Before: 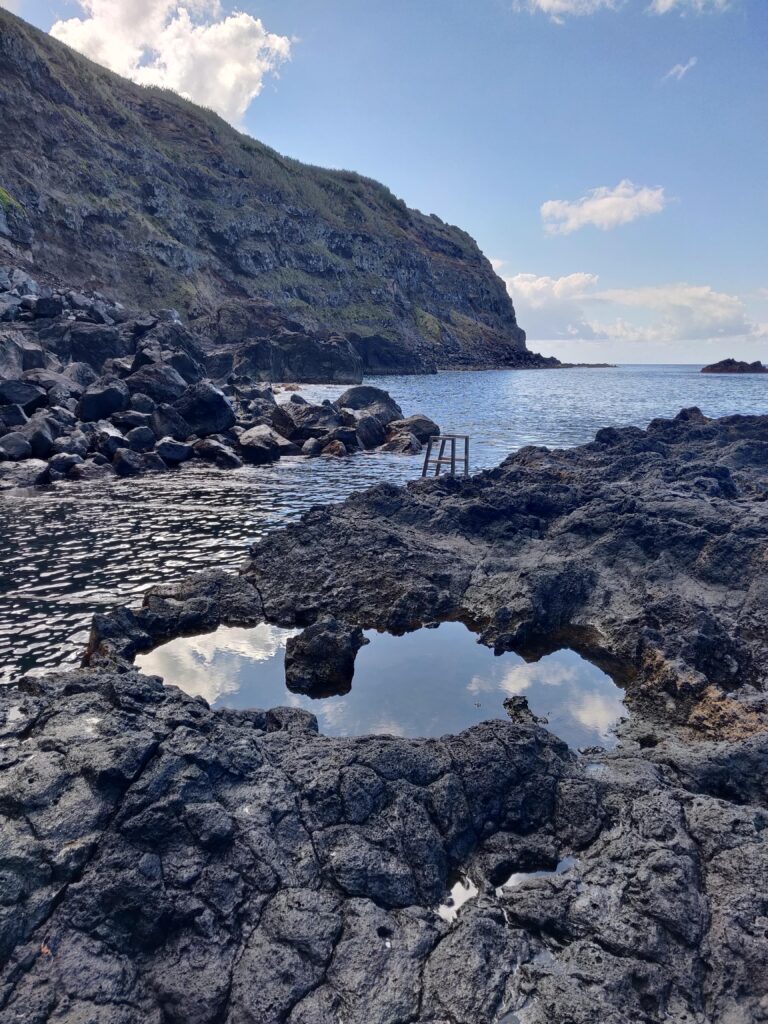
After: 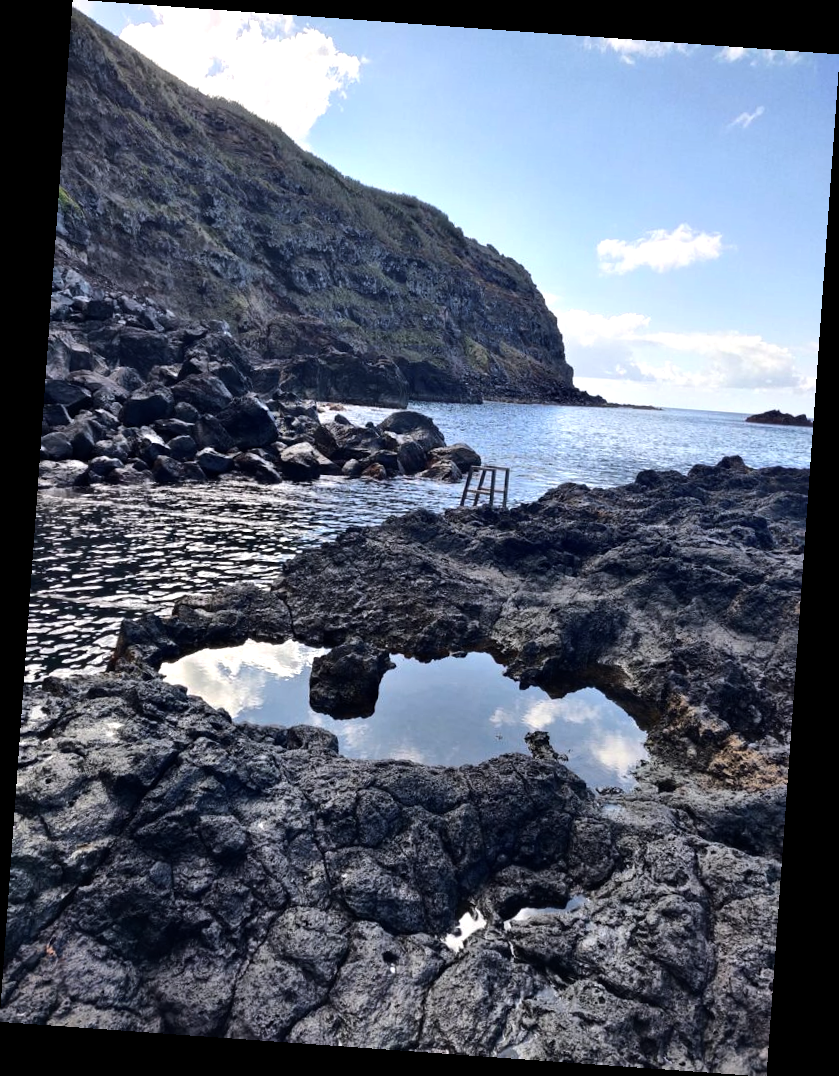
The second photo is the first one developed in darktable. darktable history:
rotate and perspective: rotation 4.1°, automatic cropping off
tone equalizer: -8 EV -0.75 EV, -7 EV -0.7 EV, -6 EV -0.6 EV, -5 EV -0.4 EV, -3 EV 0.4 EV, -2 EV 0.6 EV, -1 EV 0.7 EV, +0 EV 0.75 EV, edges refinement/feathering 500, mask exposure compensation -1.57 EV, preserve details no
contrast brightness saturation: saturation -0.05
